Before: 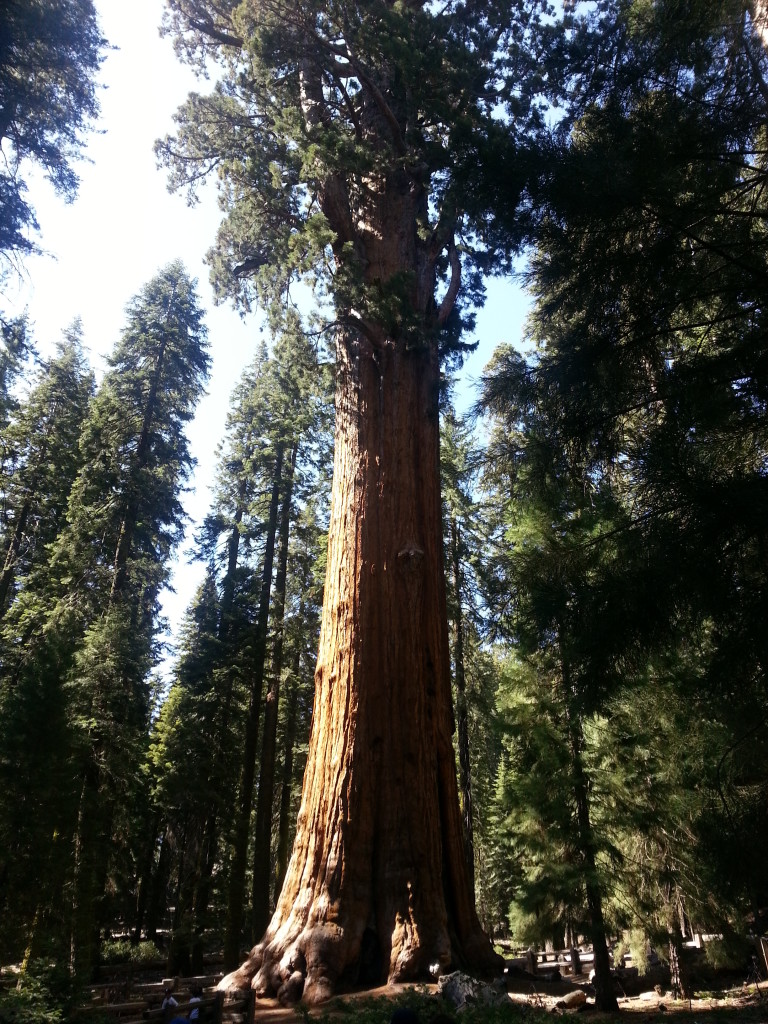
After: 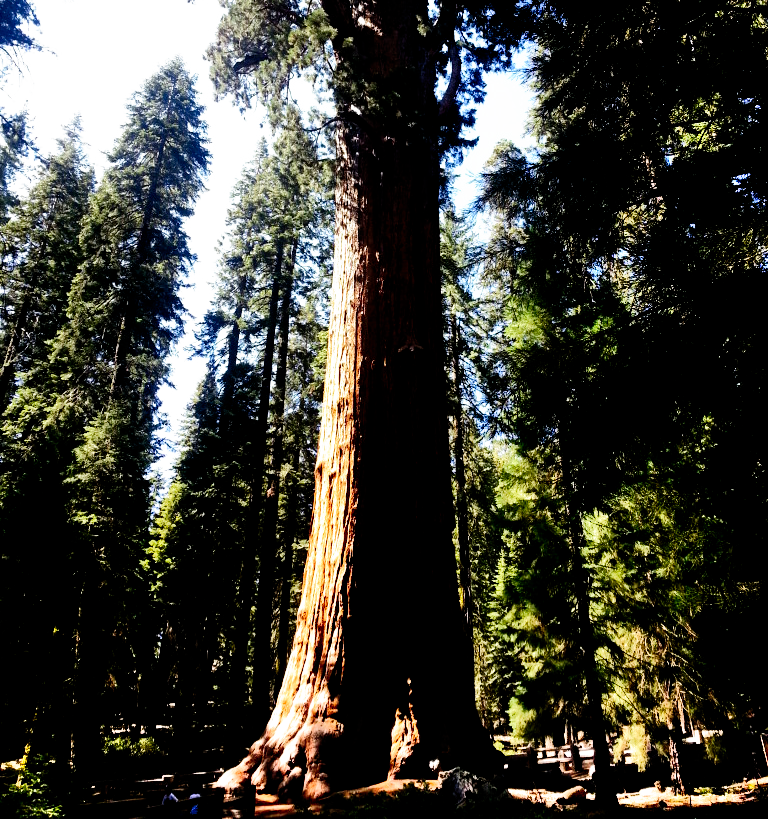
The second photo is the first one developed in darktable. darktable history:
shadows and highlights: low approximation 0.01, soften with gaussian
crop and rotate: top 19.998%
filmic rgb: black relative exposure -5.5 EV, white relative exposure 2.5 EV, threshold 3 EV, target black luminance 0%, hardness 4.51, latitude 67.35%, contrast 1.453, shadows ↔ highlights balance -3.52%, preserve chrominance no, color science v4 (2020), contrast in shadows soft, enable highlight reconstruction true
